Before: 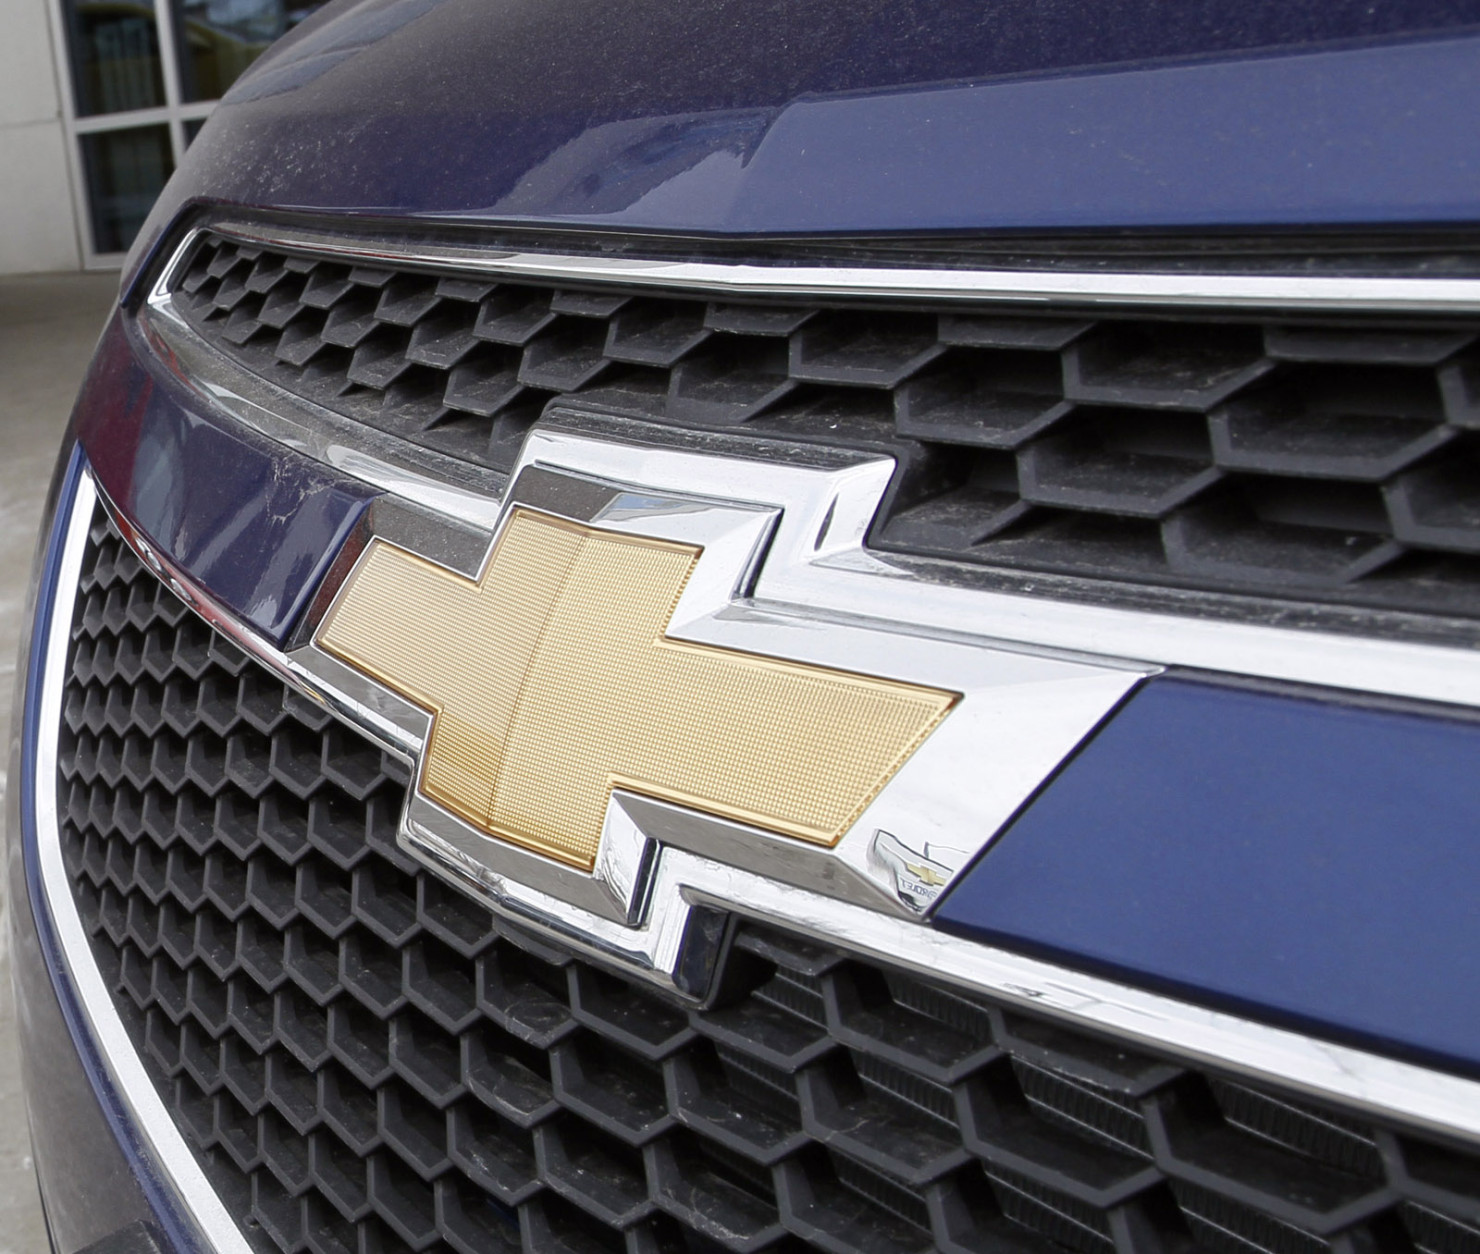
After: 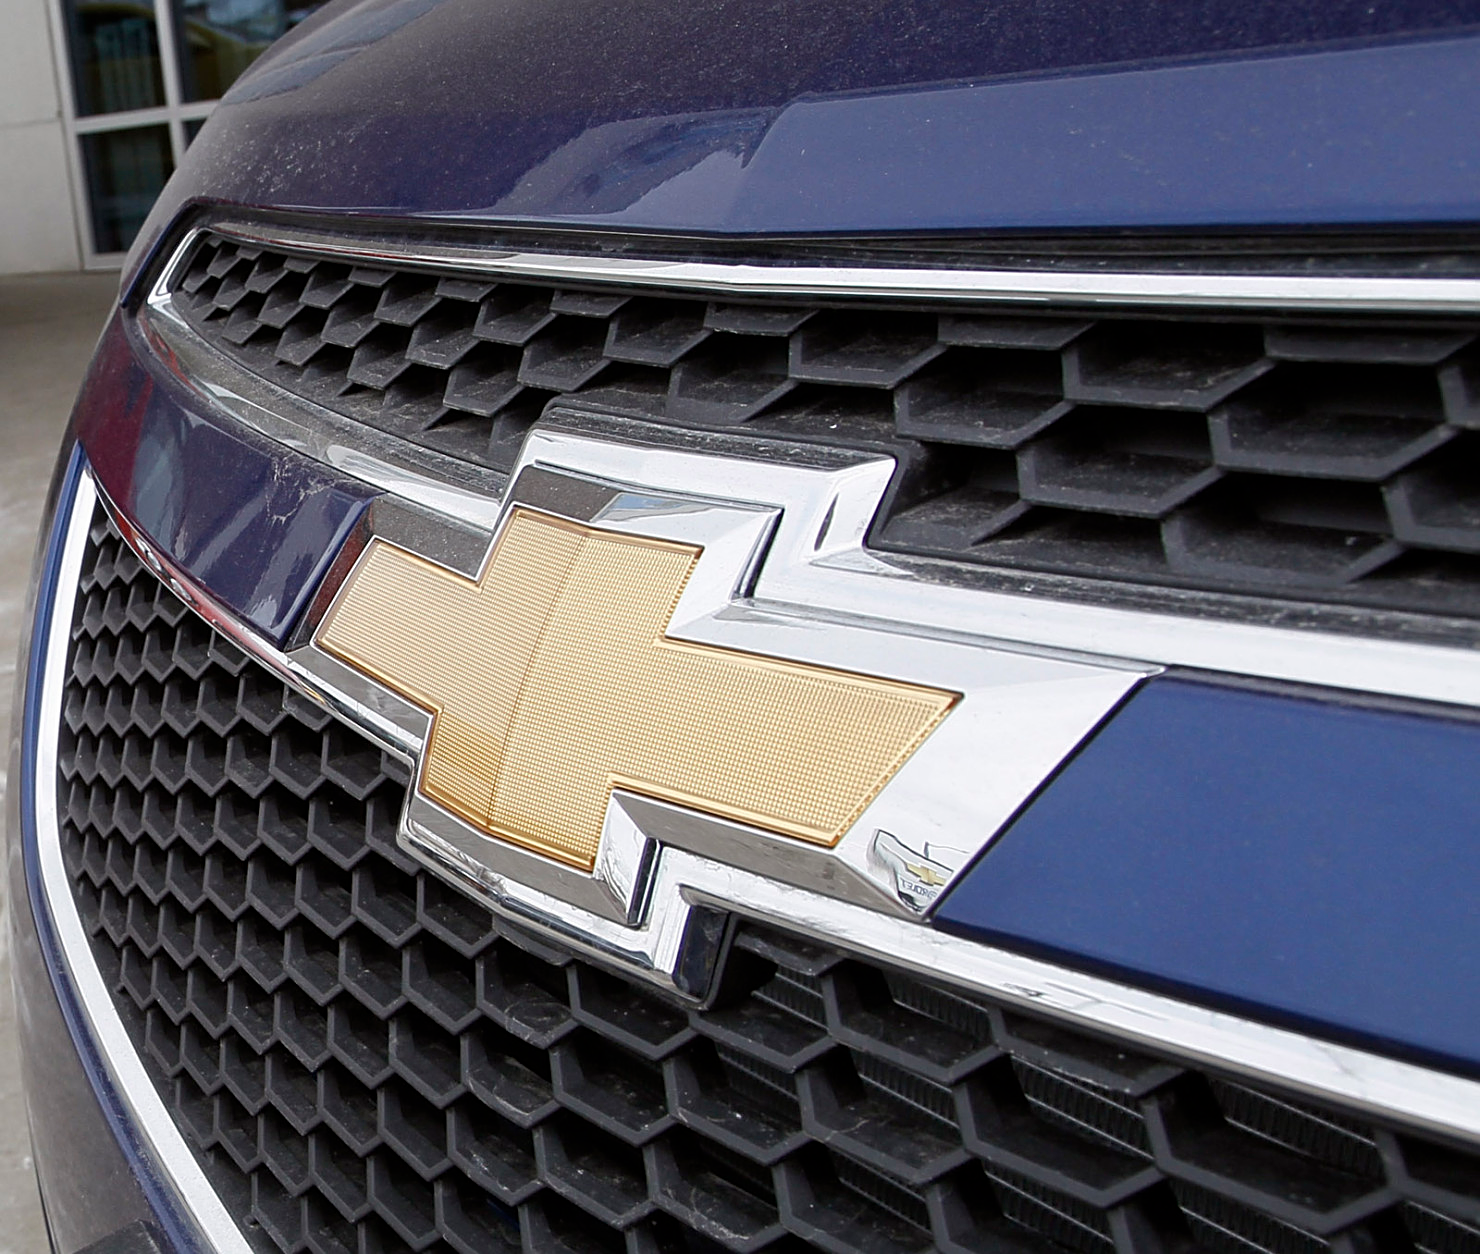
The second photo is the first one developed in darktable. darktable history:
sharpen: on, module defaults
exposure: exposure -0.04 EV, compensate highlight preservation false
